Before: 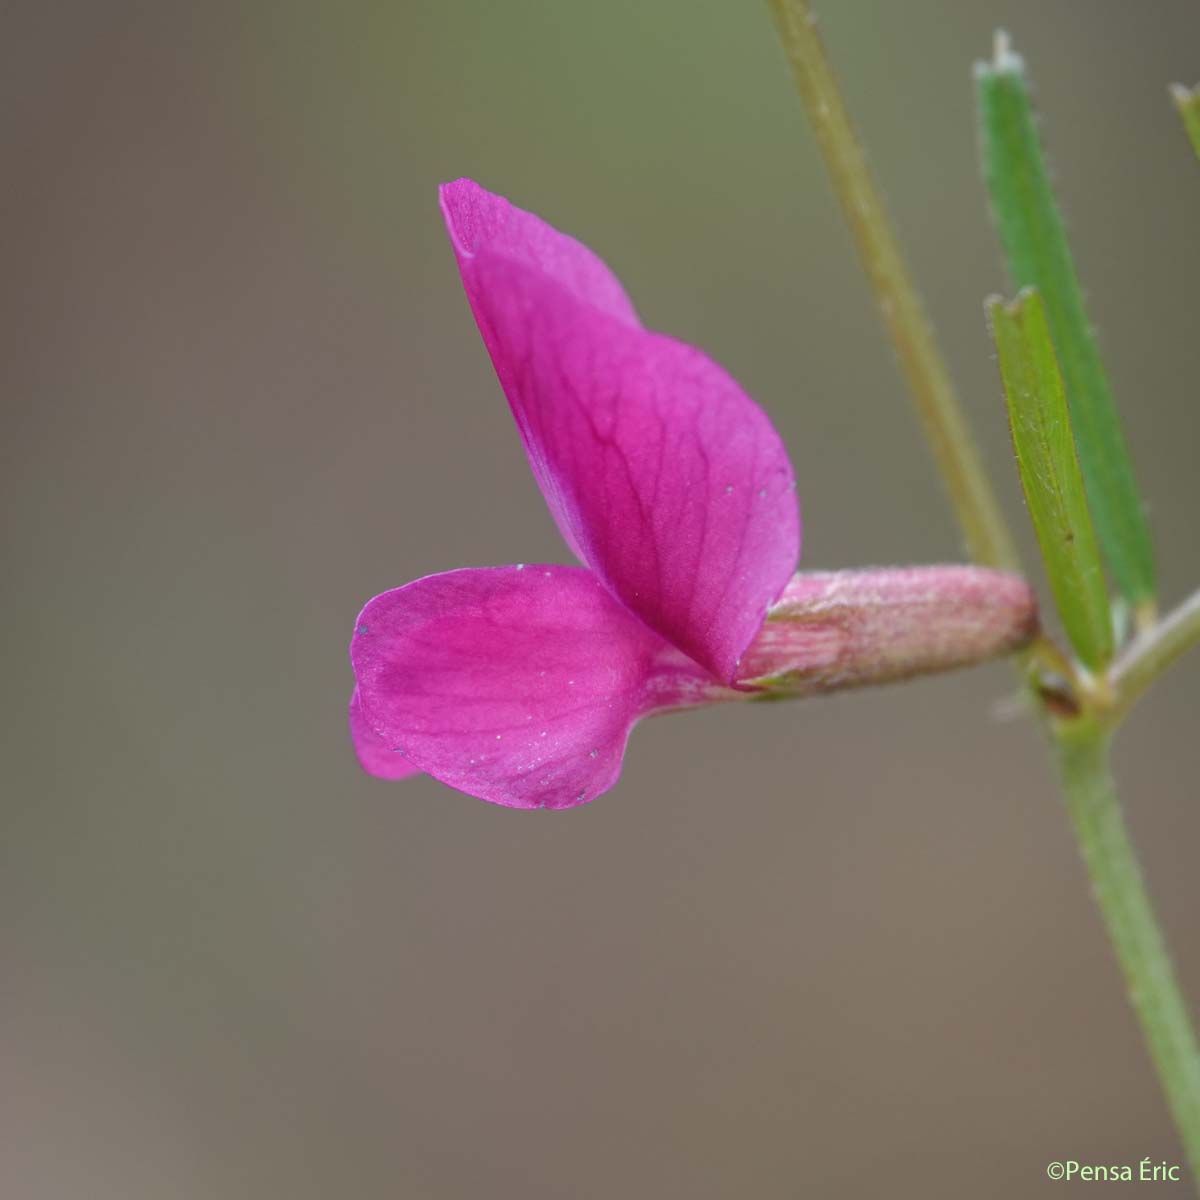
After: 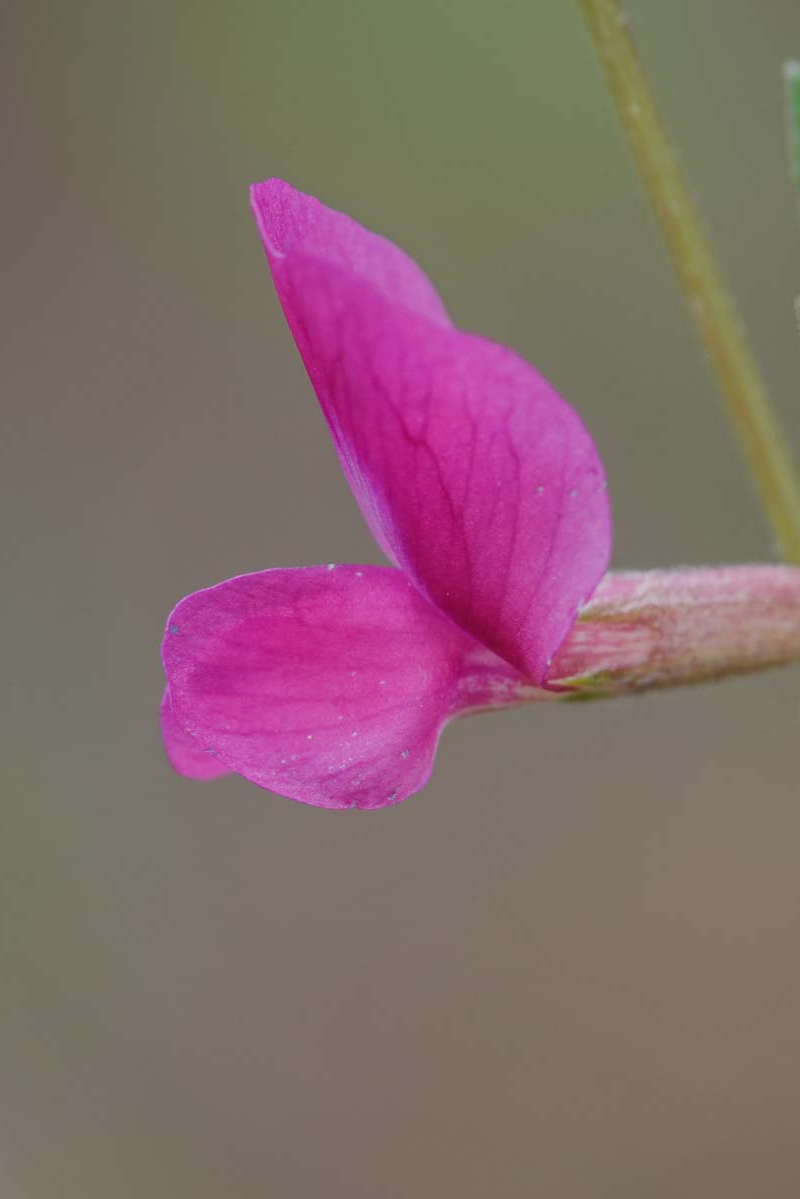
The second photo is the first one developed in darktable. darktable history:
filmic rgb: black relative exposure -7.65 EV, white relative exposure 4.56 EV, hardness 3.61
crop and rotate: left 15.754%, right 17.579%
shadows and highlights: shadows 20.91, highlights -35.45, soften with gaussian
